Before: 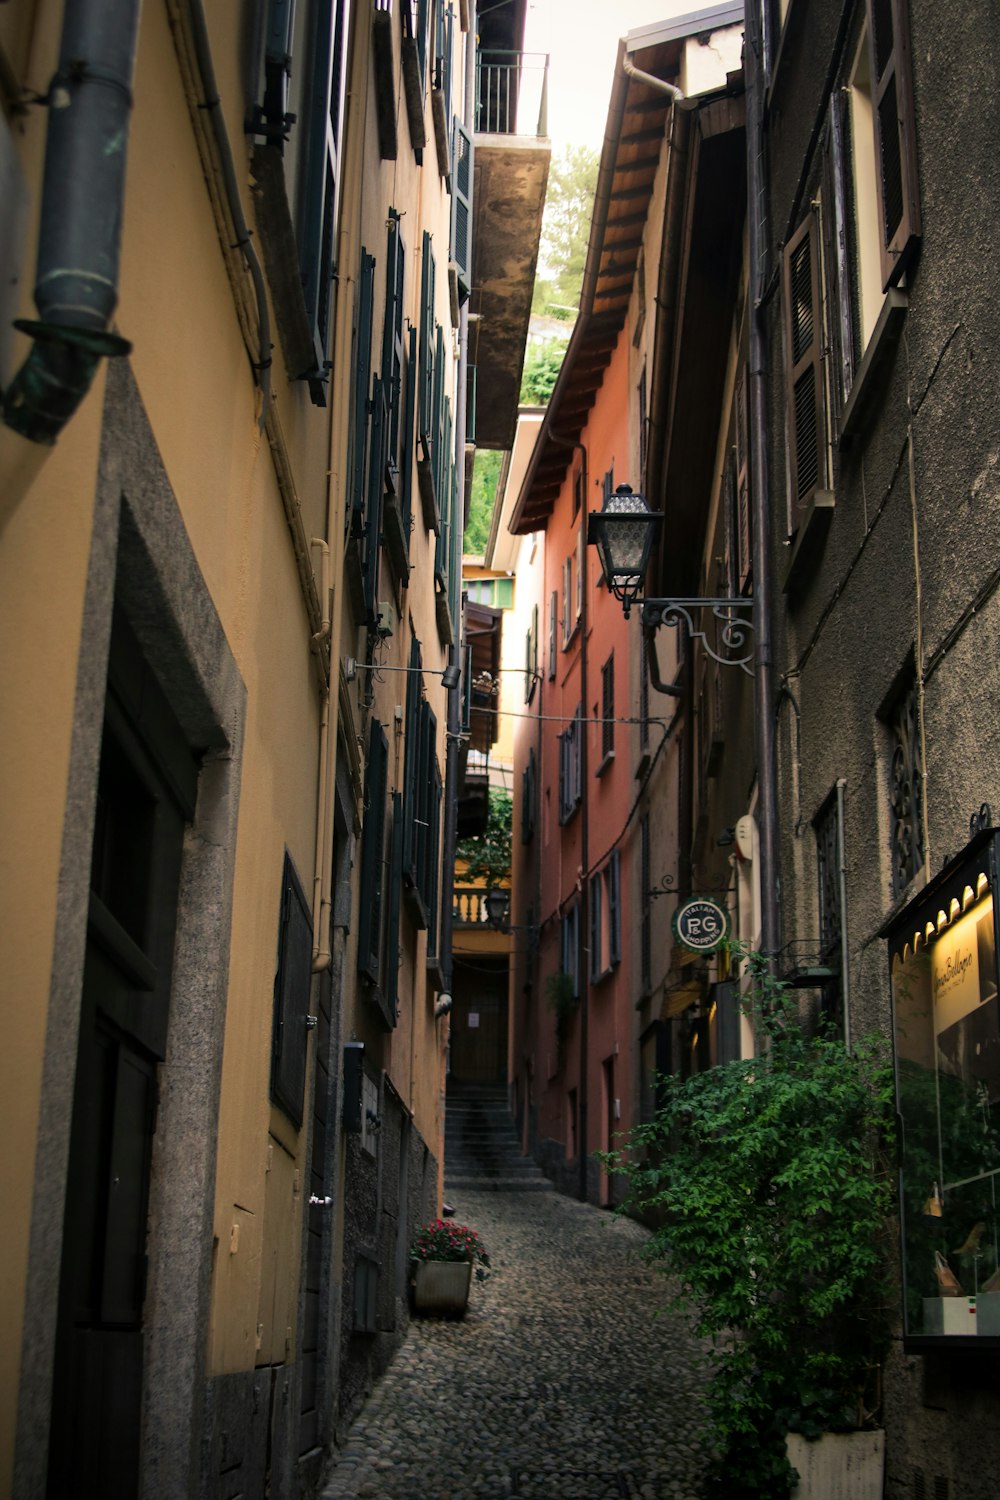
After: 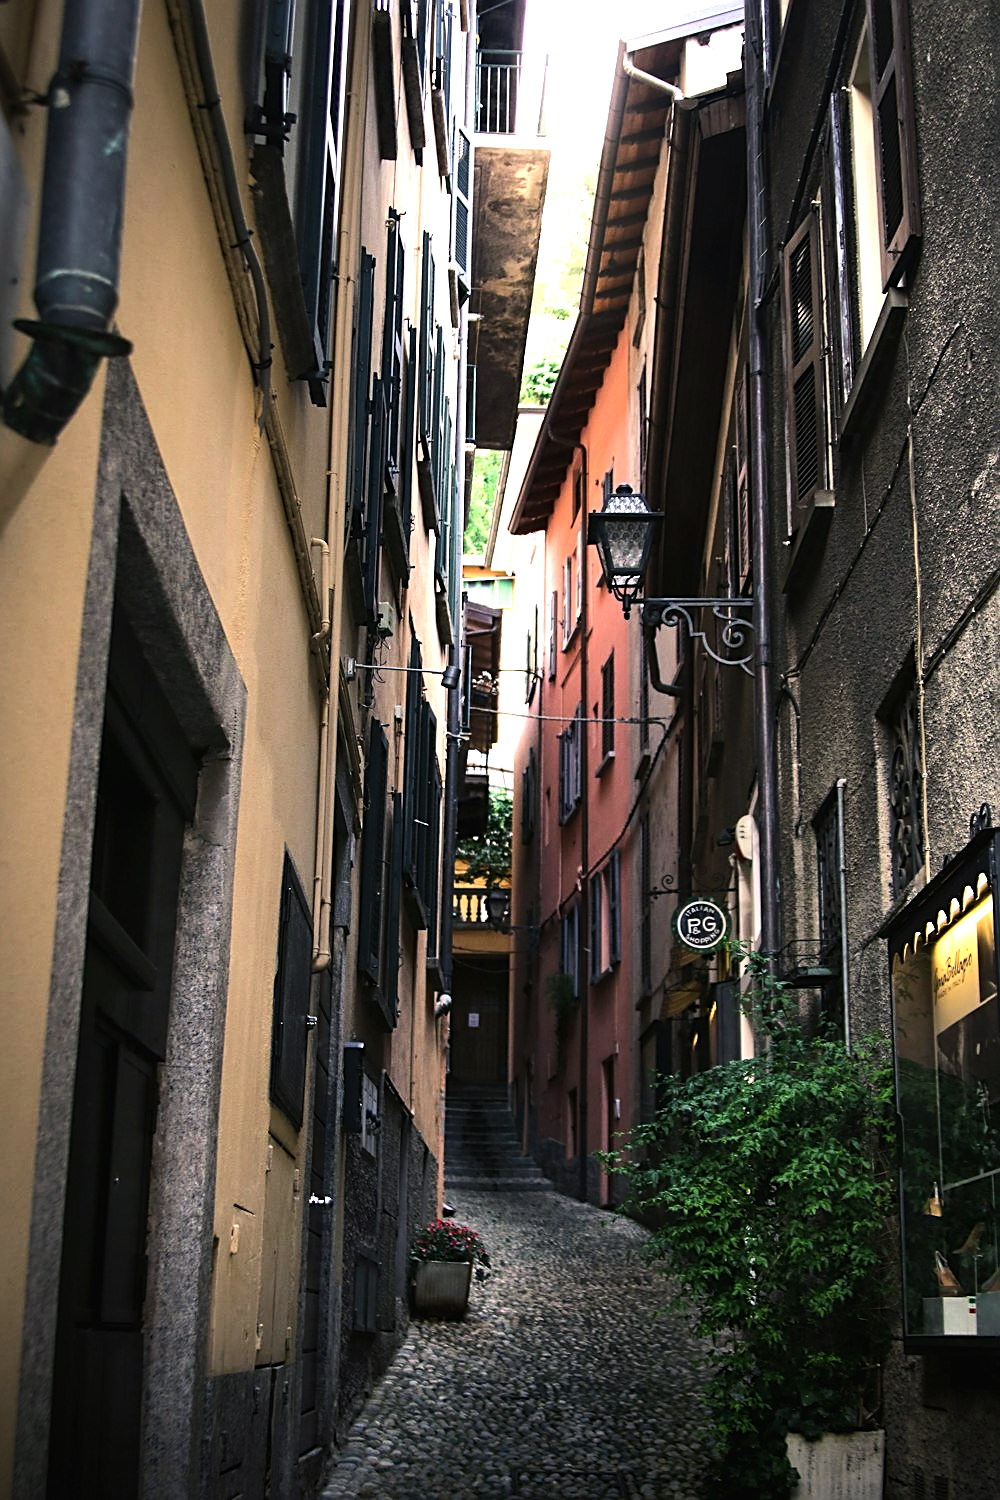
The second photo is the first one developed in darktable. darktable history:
exposure: black level correction -0.002, exposure 0.54 EV, compensate highlight preservation false
sharpen: on, module defaults
tone equalizer: -8 EV -0.75 EV, -7 EV -0.7 EV, -6 EV -0.6 EV, -5 EV -0.4 EV, -3 EV 0.4 EV, -2 EV 0.6 EV, -1 EV 0.7 EV, +0 EV 0.75 EV, edges refinement/feathering 500, mask exposure compensation -1.57 EV, preserve details no
white balance: red 0.967, blue 1.119, emerald 0.756
